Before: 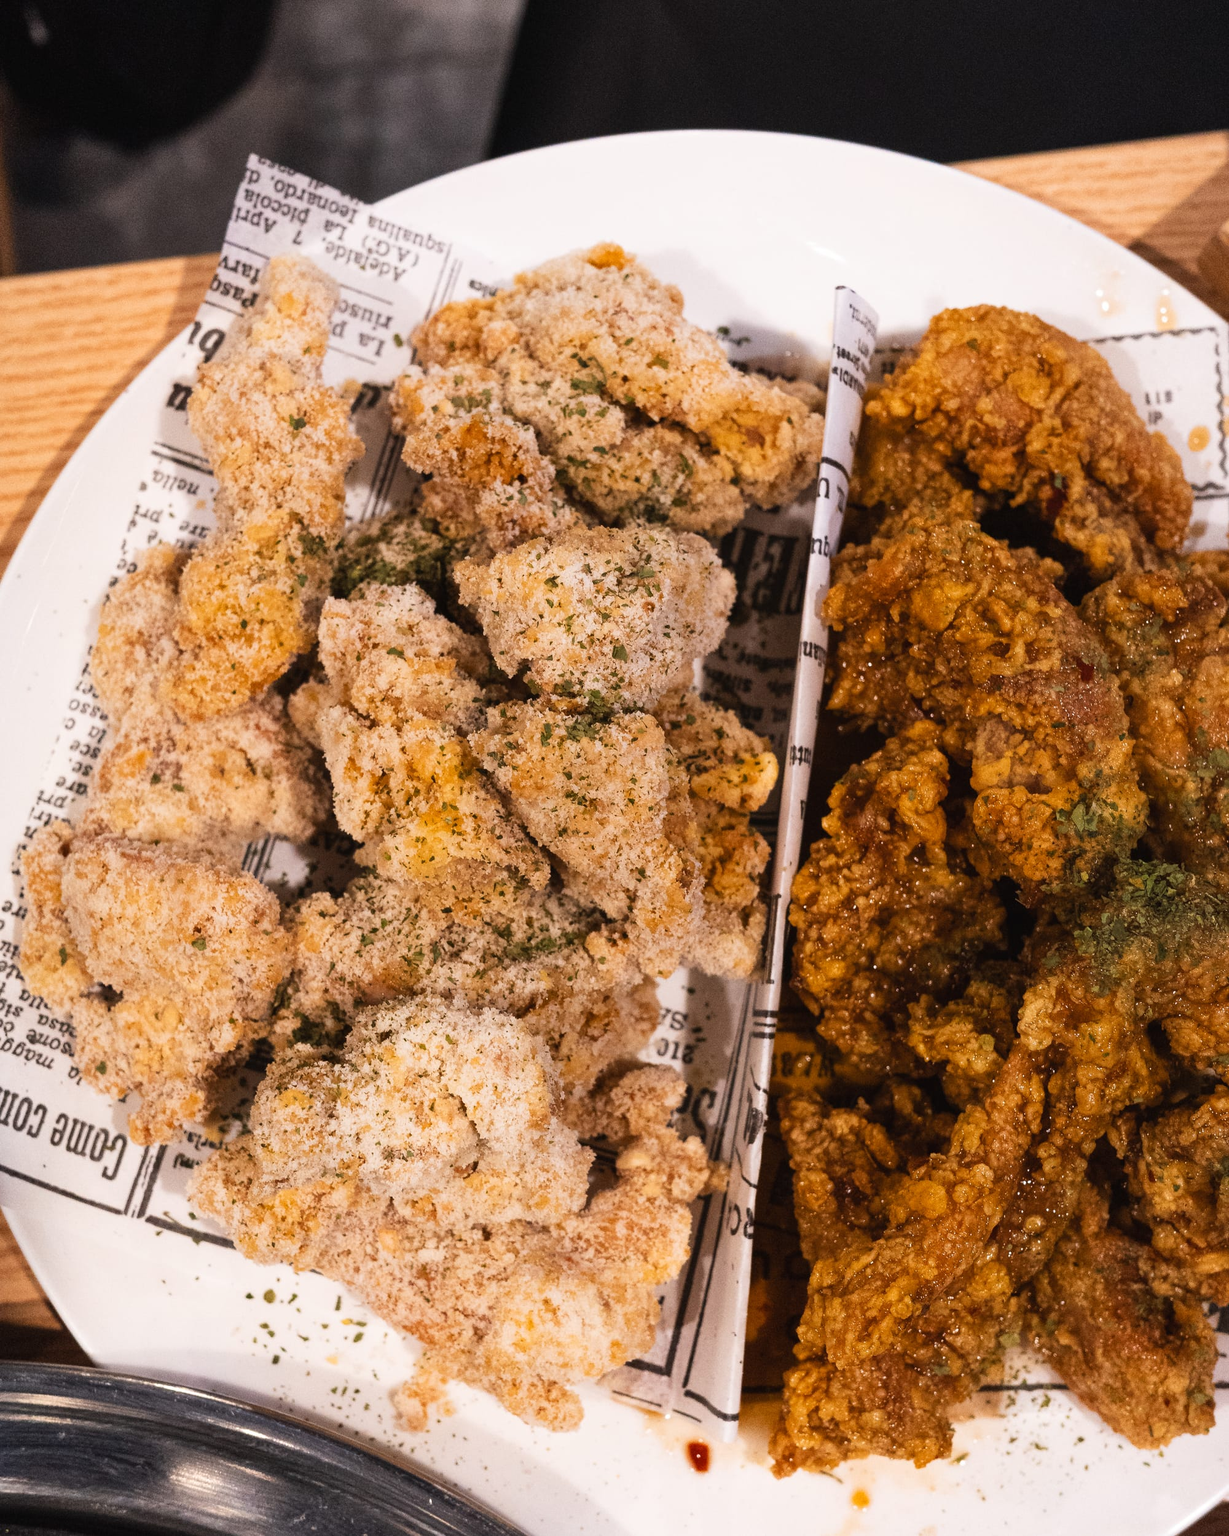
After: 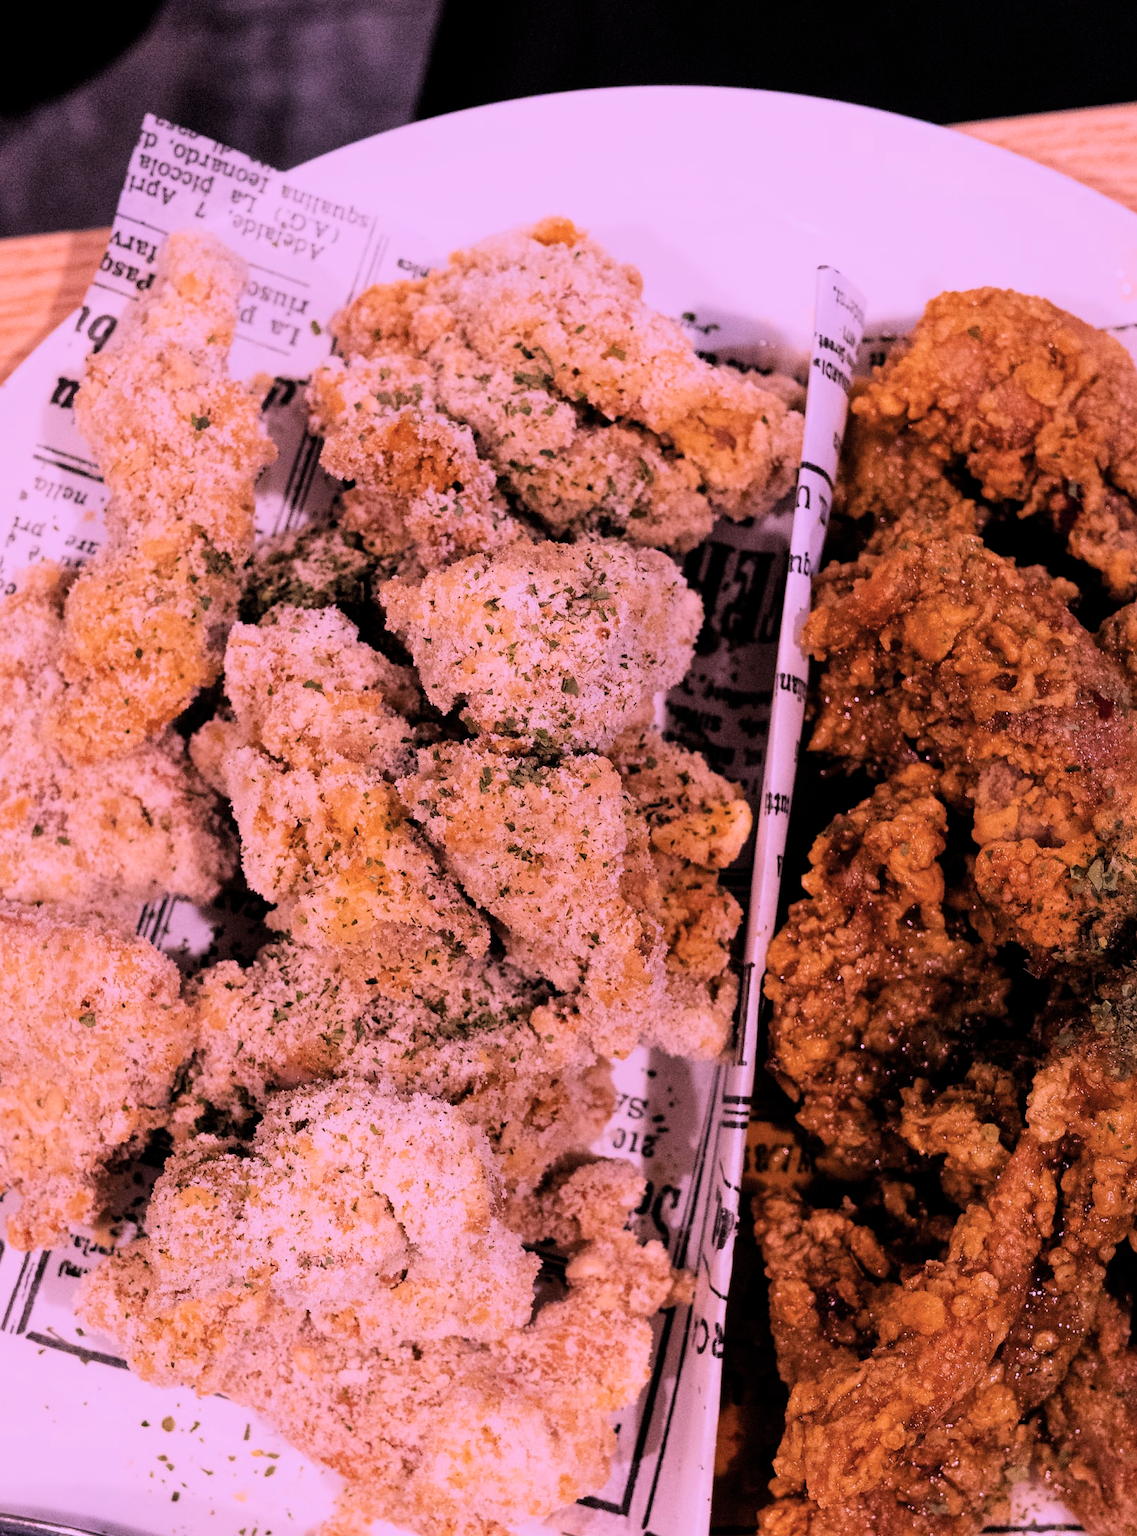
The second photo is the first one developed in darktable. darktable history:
crop: left 10.024%, top 3.588%, right 9.238%, bottom 9.177%
tone equalizer: on, module defaults
filmic rgb: black relative exposure -5.03 EV, white relative exposure 3.97 EV, hardness 2.87, contrast 1.192, color science v6 (2022)
color calibration: output R [1.107, -0.012, -0.003, 0], output B [0, 0, 1.308, 0], illuminant as shot in camera, x 0.358, y 0.373, temperature 4628.91 K
